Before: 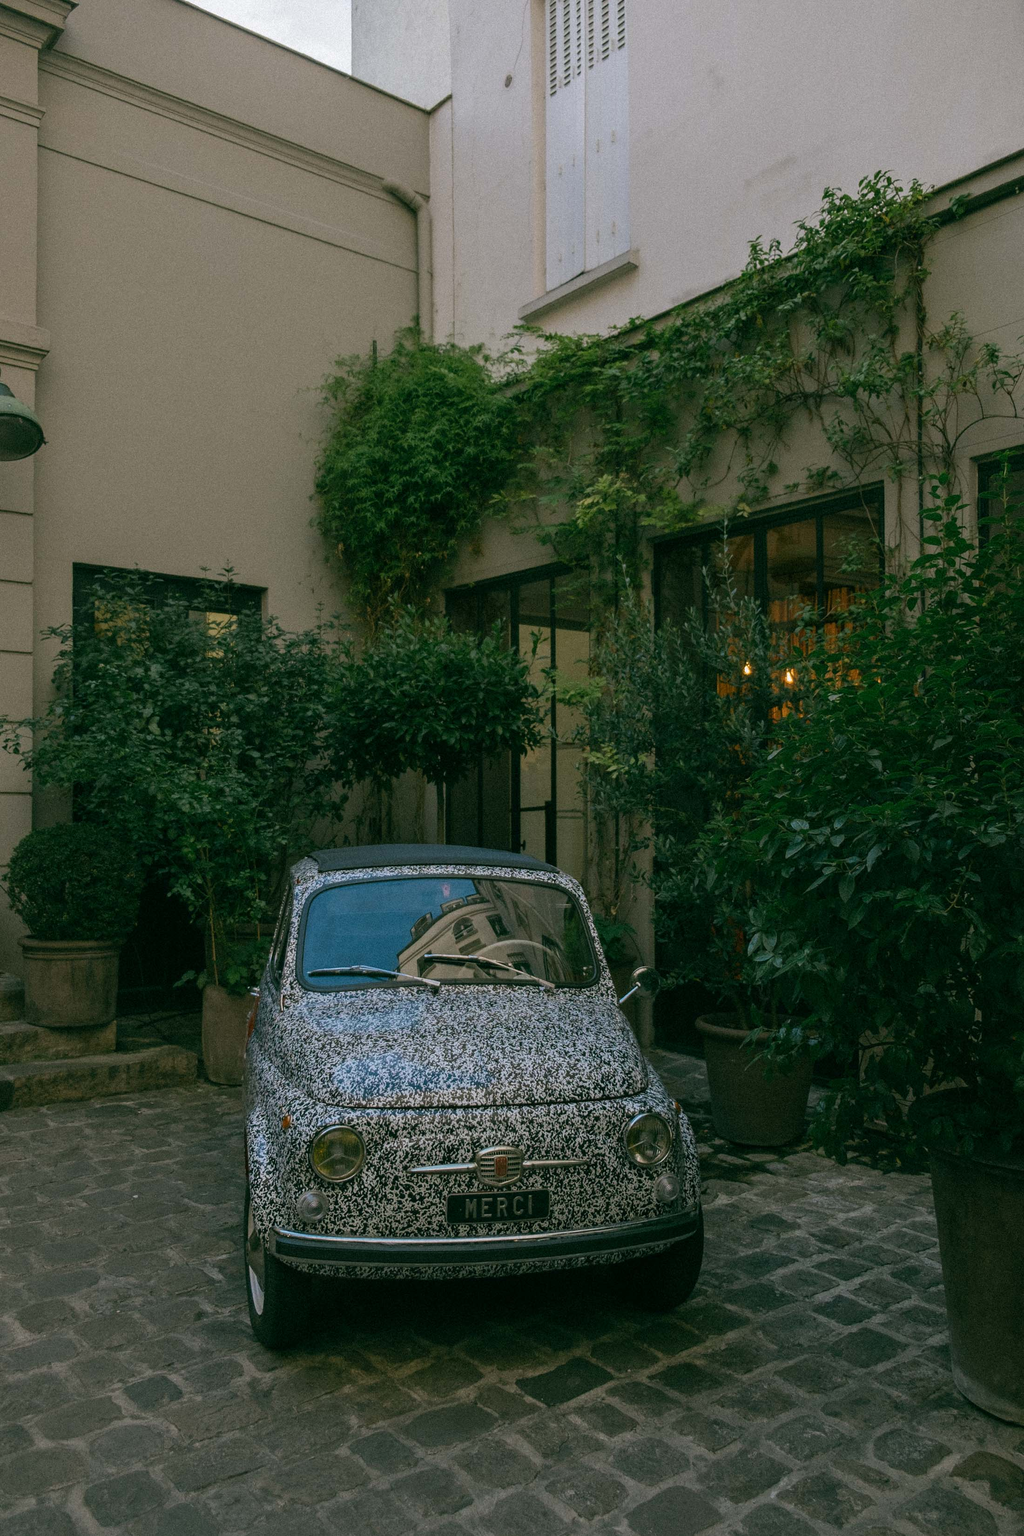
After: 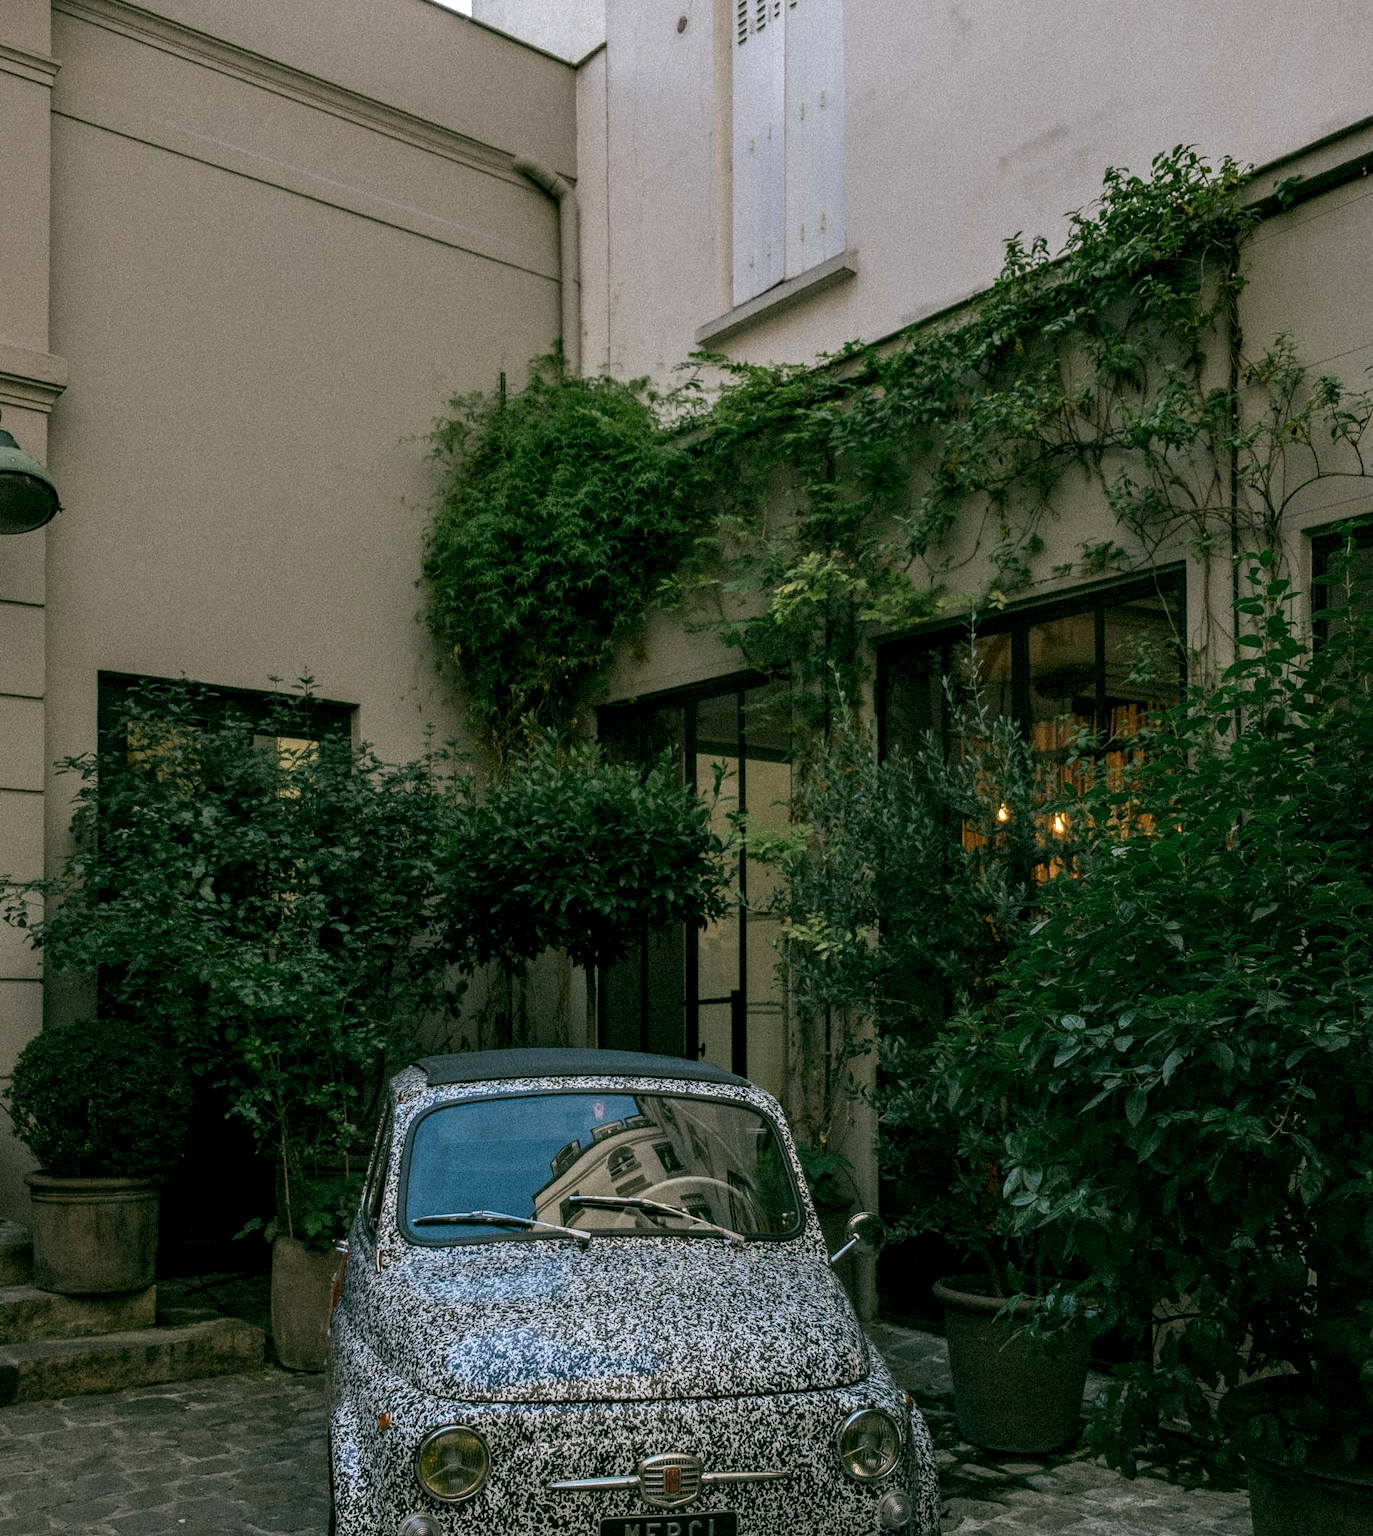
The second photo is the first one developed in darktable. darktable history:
crop: top 4.092%, bottom 21.334%
local contrast: detail 150%
